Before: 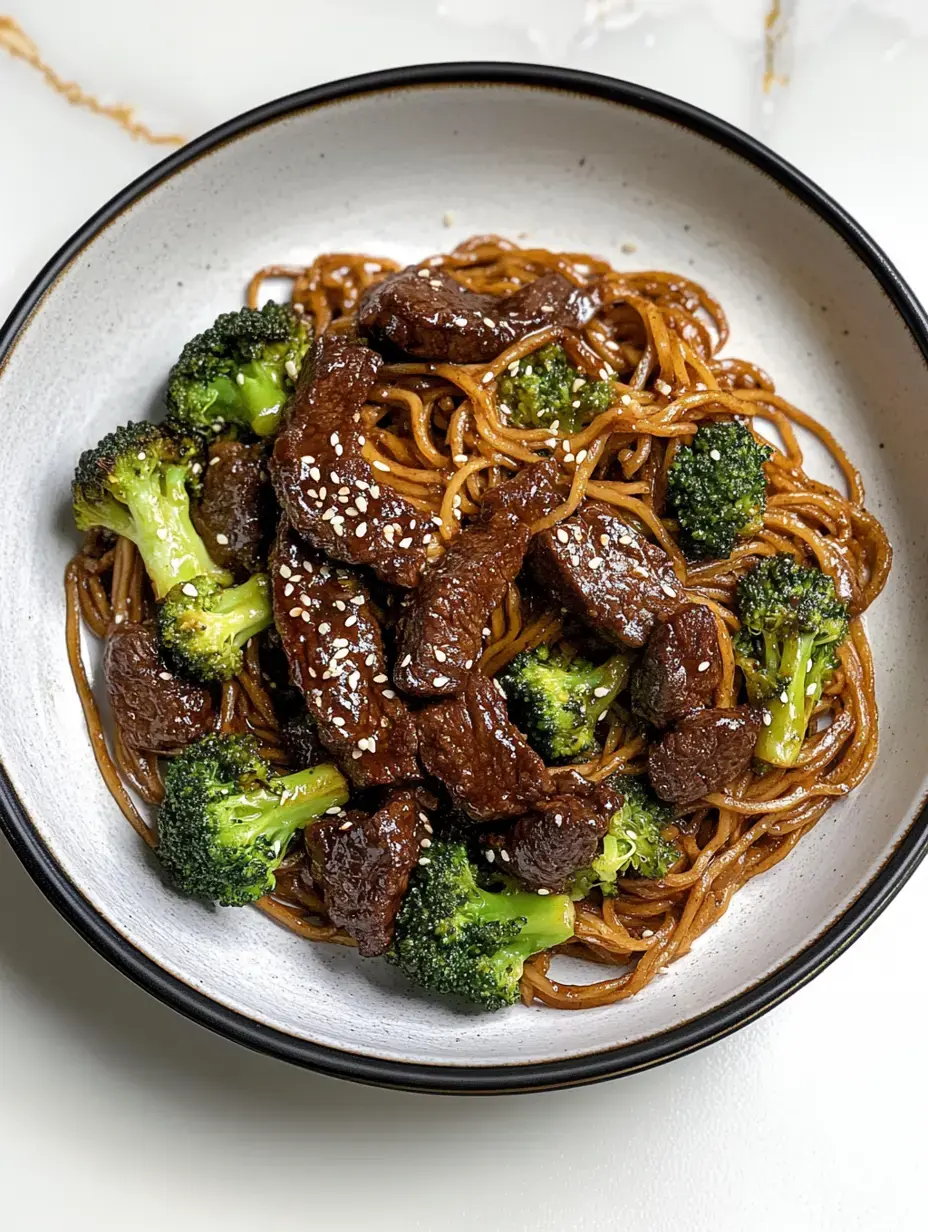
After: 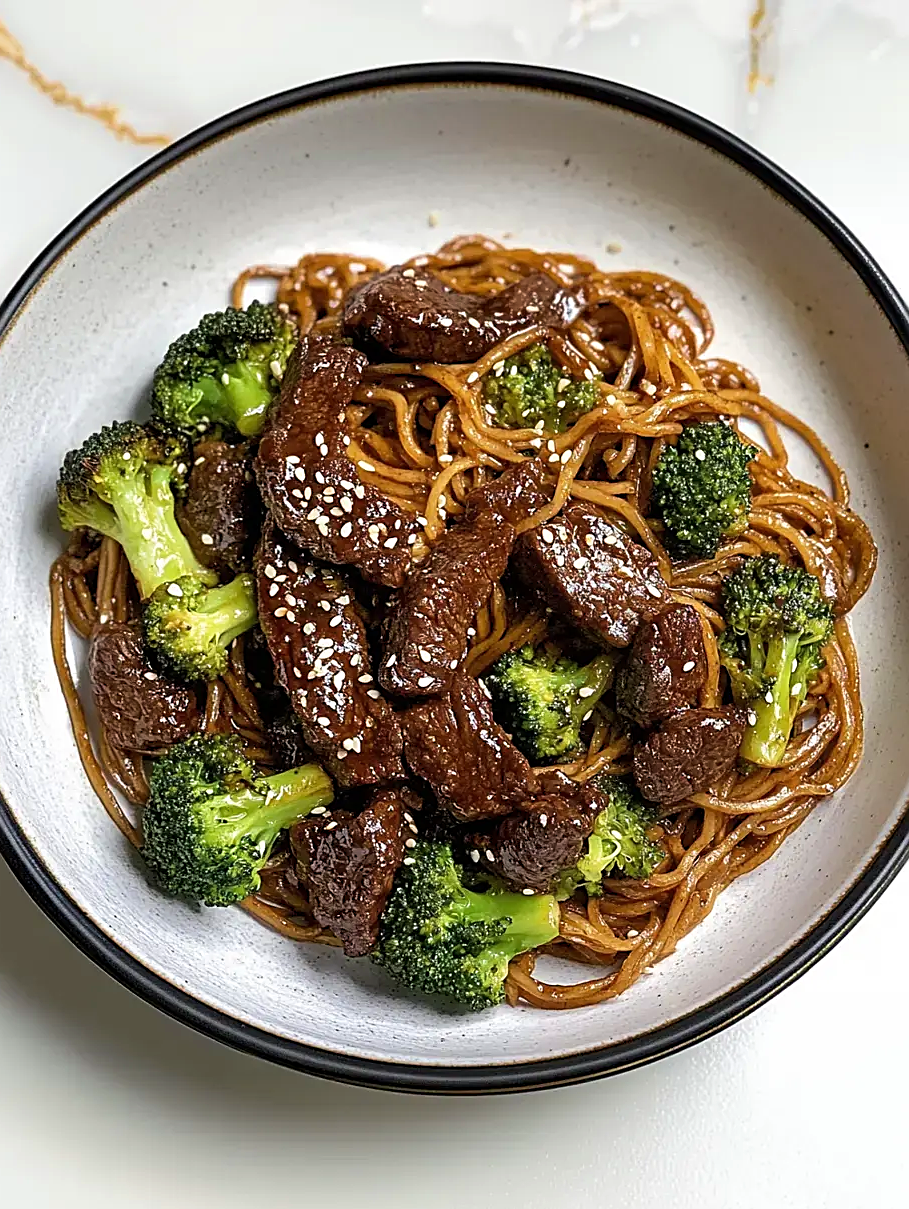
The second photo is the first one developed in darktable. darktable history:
sharpen: amount 0.561
crop: left 1.689%, right 0.273%, bottom 1.812%
velvia: on, module defaults
